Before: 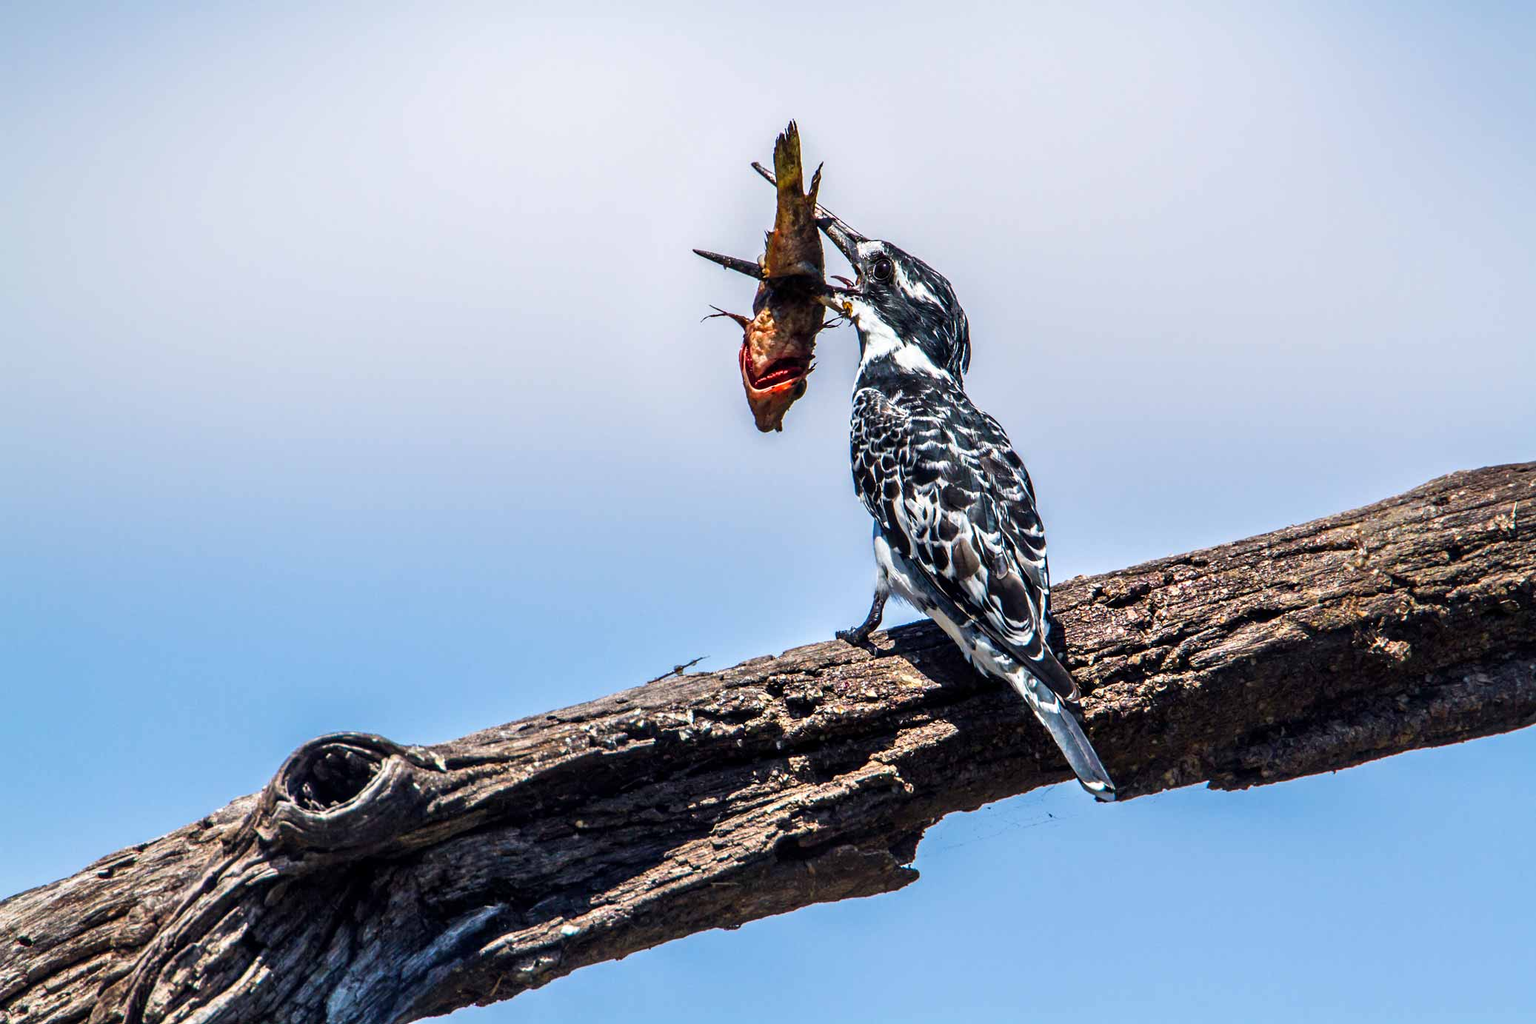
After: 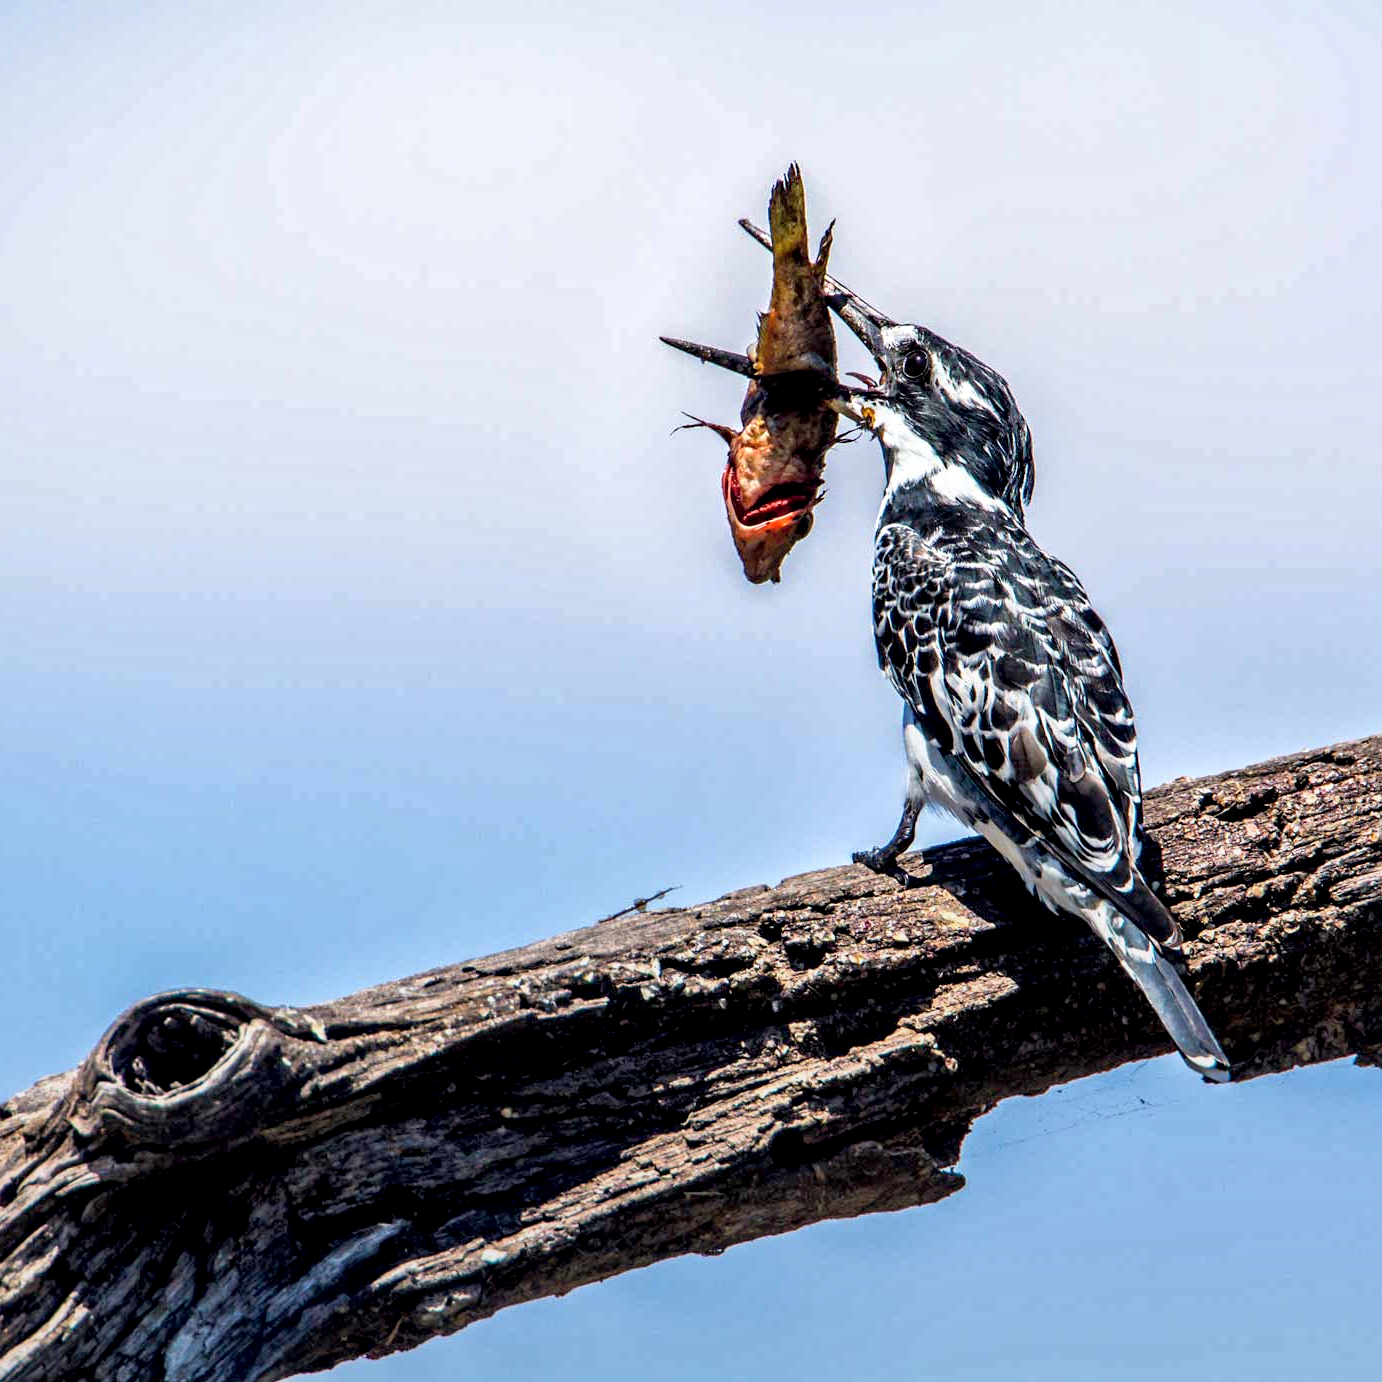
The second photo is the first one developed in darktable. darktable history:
crop and rotate: left 13.342%, right 19.991%
global tonemap: drago (1, 100), detail 1
exposure: black level correction 0.007, compensate highlight preservation false
graduated density: rotation -180°, offset 27.42
